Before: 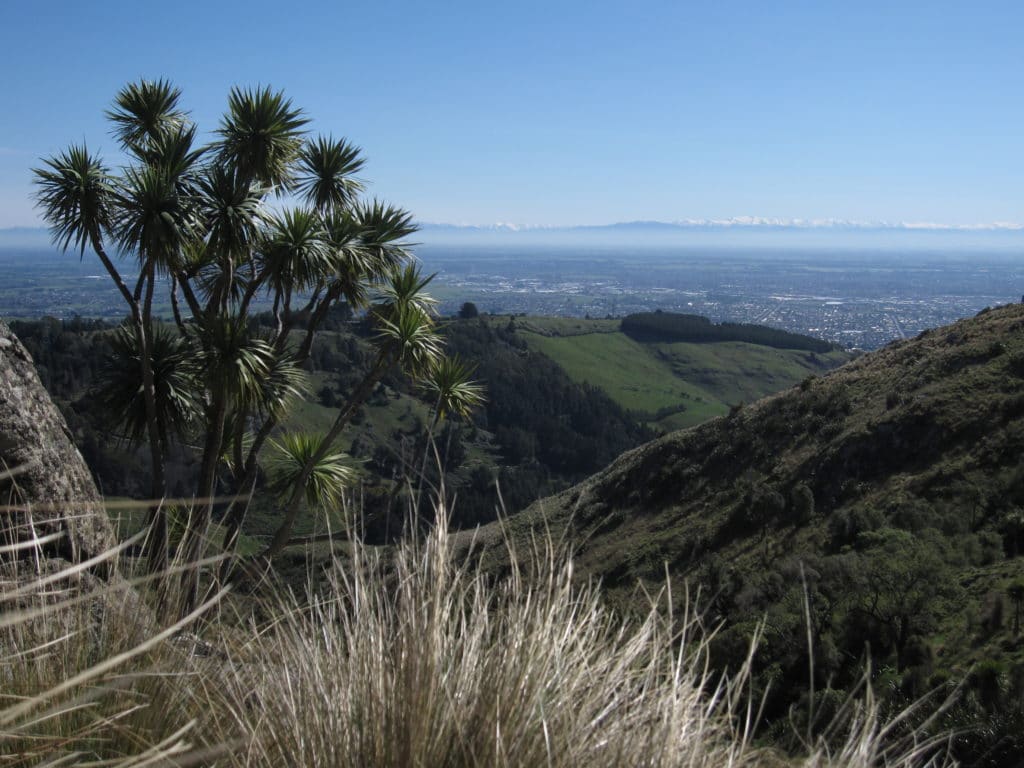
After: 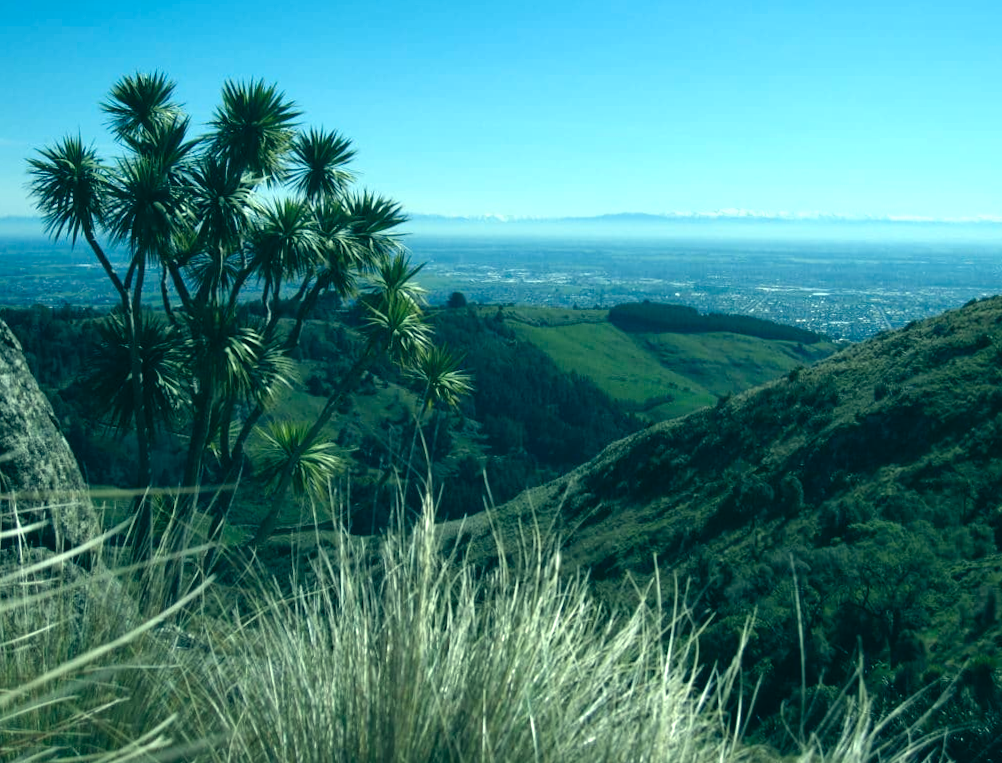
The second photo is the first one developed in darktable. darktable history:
rotate and perspective: rotation 0.226°, lens shift (vertical) -0.042, crop left 0.023, crop right 0.982, crop top 0.006, crop bottom 0.994
exposure: exposure 0.6 EV, compensate highlight preservation false
color correction: highlights a* -20.08, highlights b* 9.8, shadows a* -20.4, shadows b* -10.76
